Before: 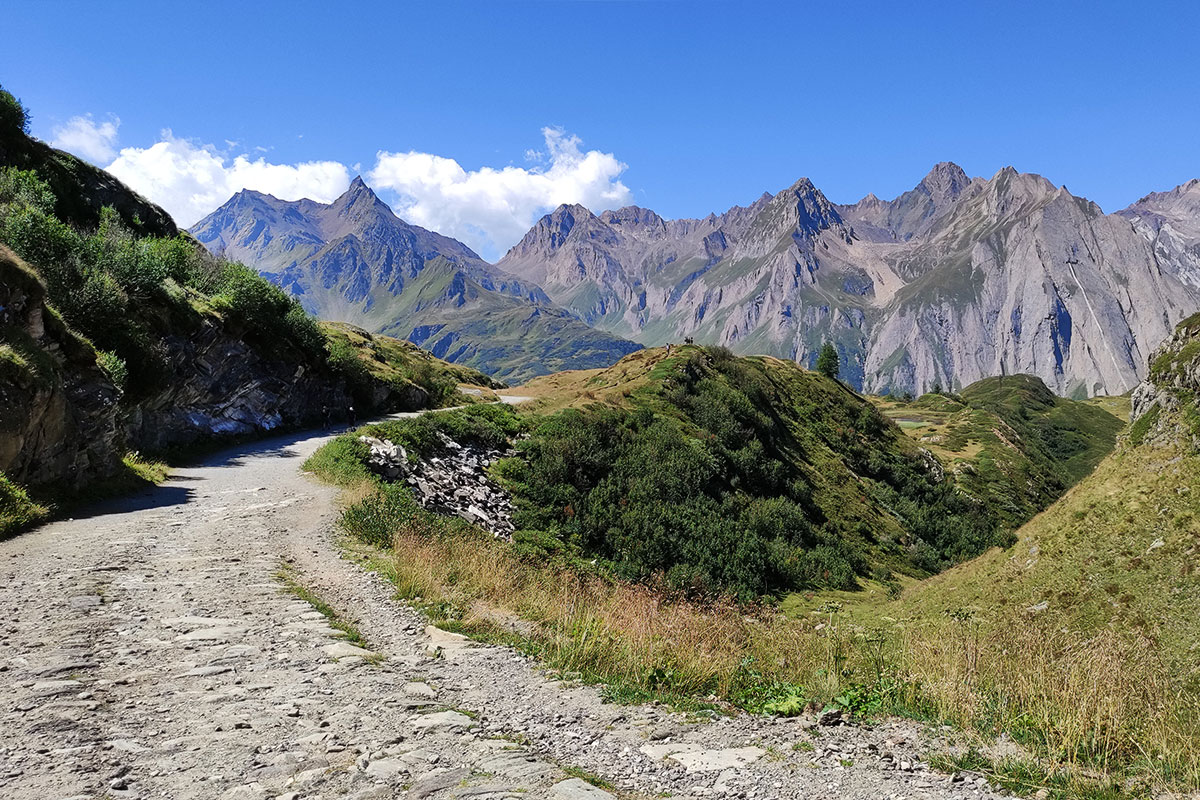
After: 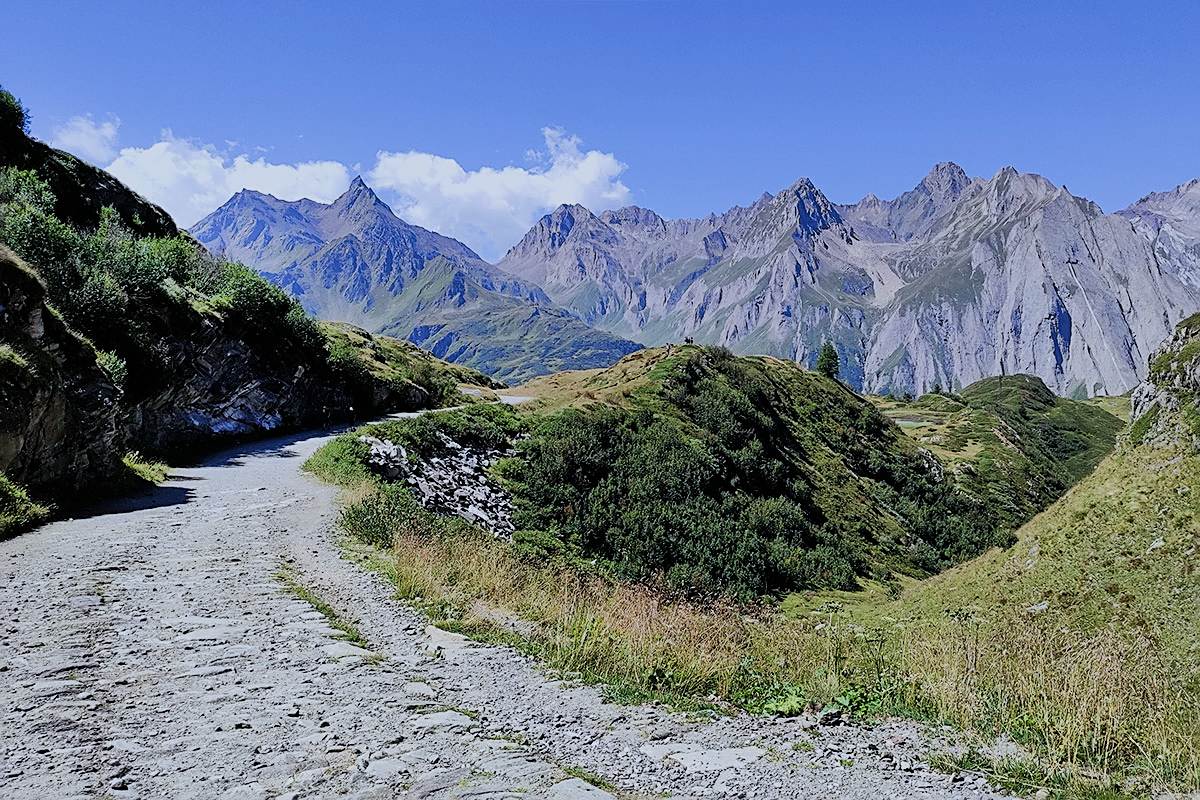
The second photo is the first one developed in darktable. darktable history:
exposure: exposure 0.2 EV, compensate highlight preservation false
sharpen: on, module defaults
filmic rgb: black relative exposure -7.65 EV, white relative exposure 4.56 EV, hardness 3.61
white balance: red 0.926, green 1.003, blue 1.133
